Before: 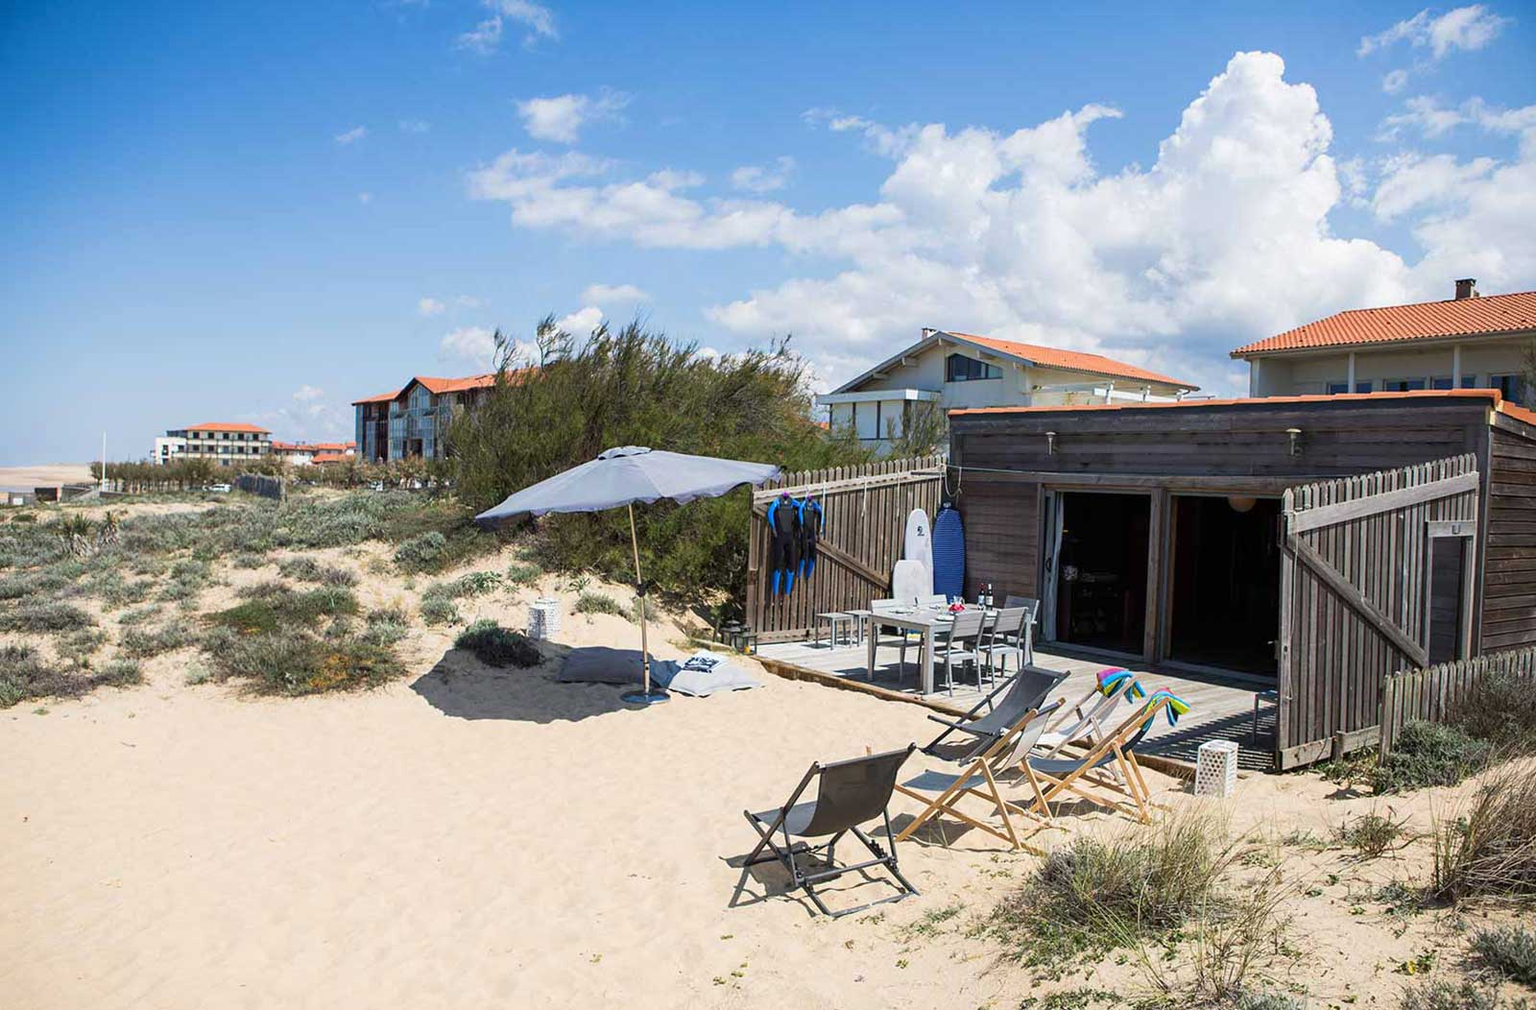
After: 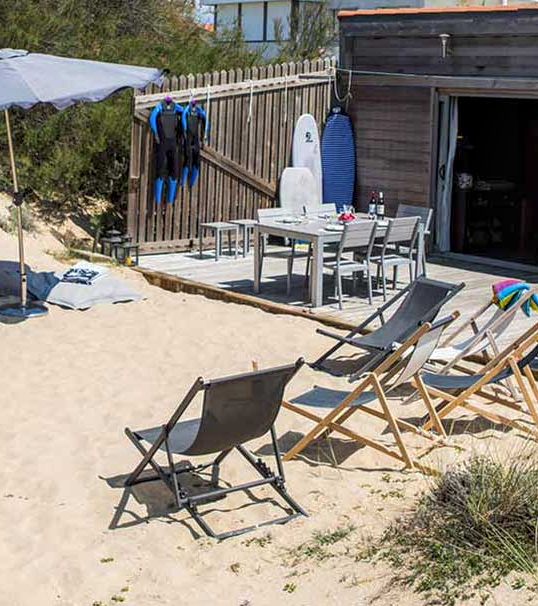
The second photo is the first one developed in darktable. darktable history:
crop: left 40.658%, top 39.545%, right 25.663%, bottom 2.767%
local contrast: detail 130%
shadows and highlights: radius 125.17, shadows 21.06, highlights -22.46, low approximation 0.01
